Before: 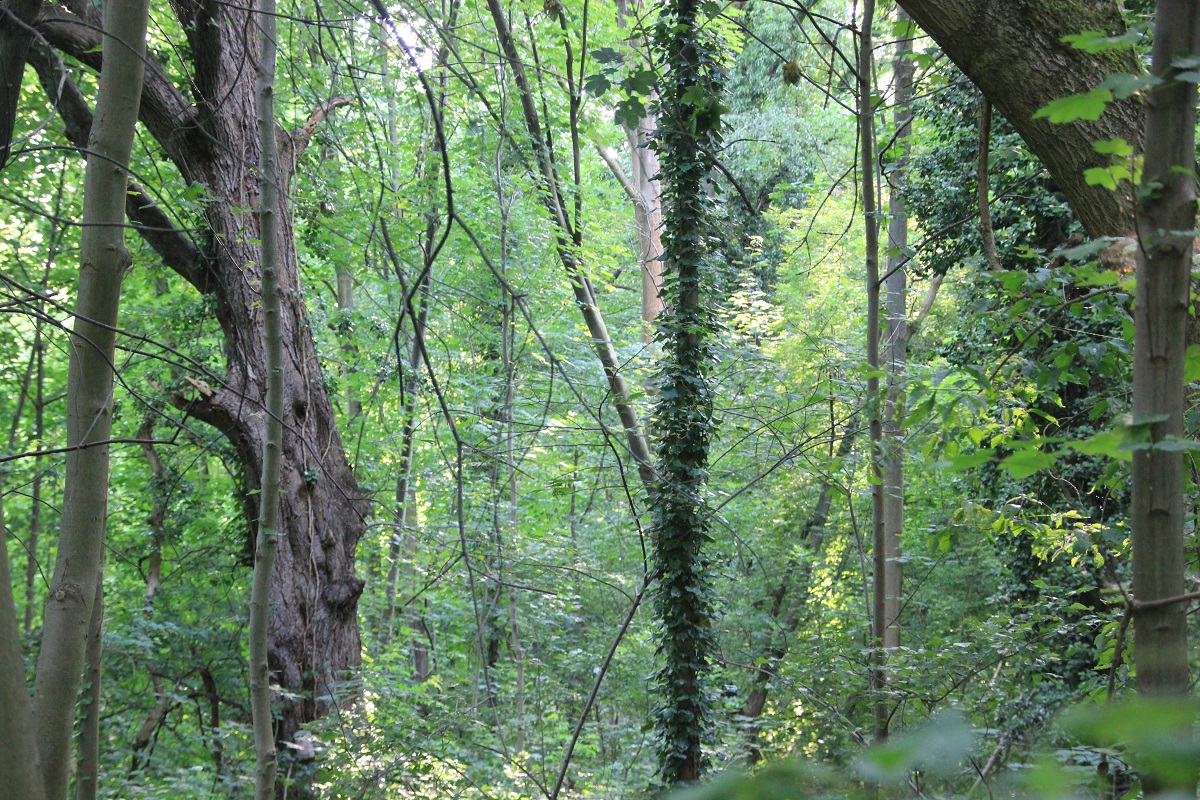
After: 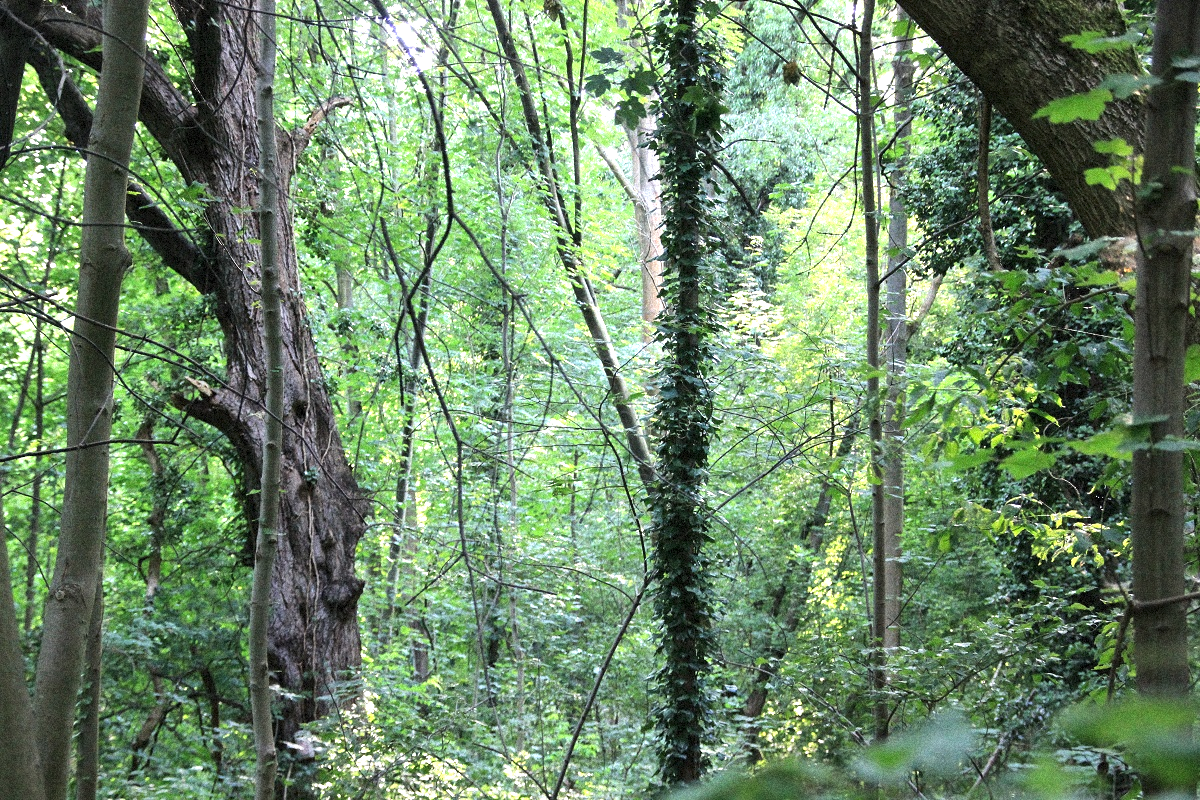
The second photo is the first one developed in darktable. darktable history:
grain: strength 35%, mid-tones bias 0%
tone equalizer: -8 EV -0.75 EV, -7 EV -0.7 EV, -6 EV -0.6 EV, -5 EV -0.4 EV, -3 EV 0.4 EV, -2 EV 0.6 EV, -1 EV 0.7 EV, +0 EV 0.75 EV, edges refinement/feathering 500, mask exposure compensation -1.57 EV, preserve details no
